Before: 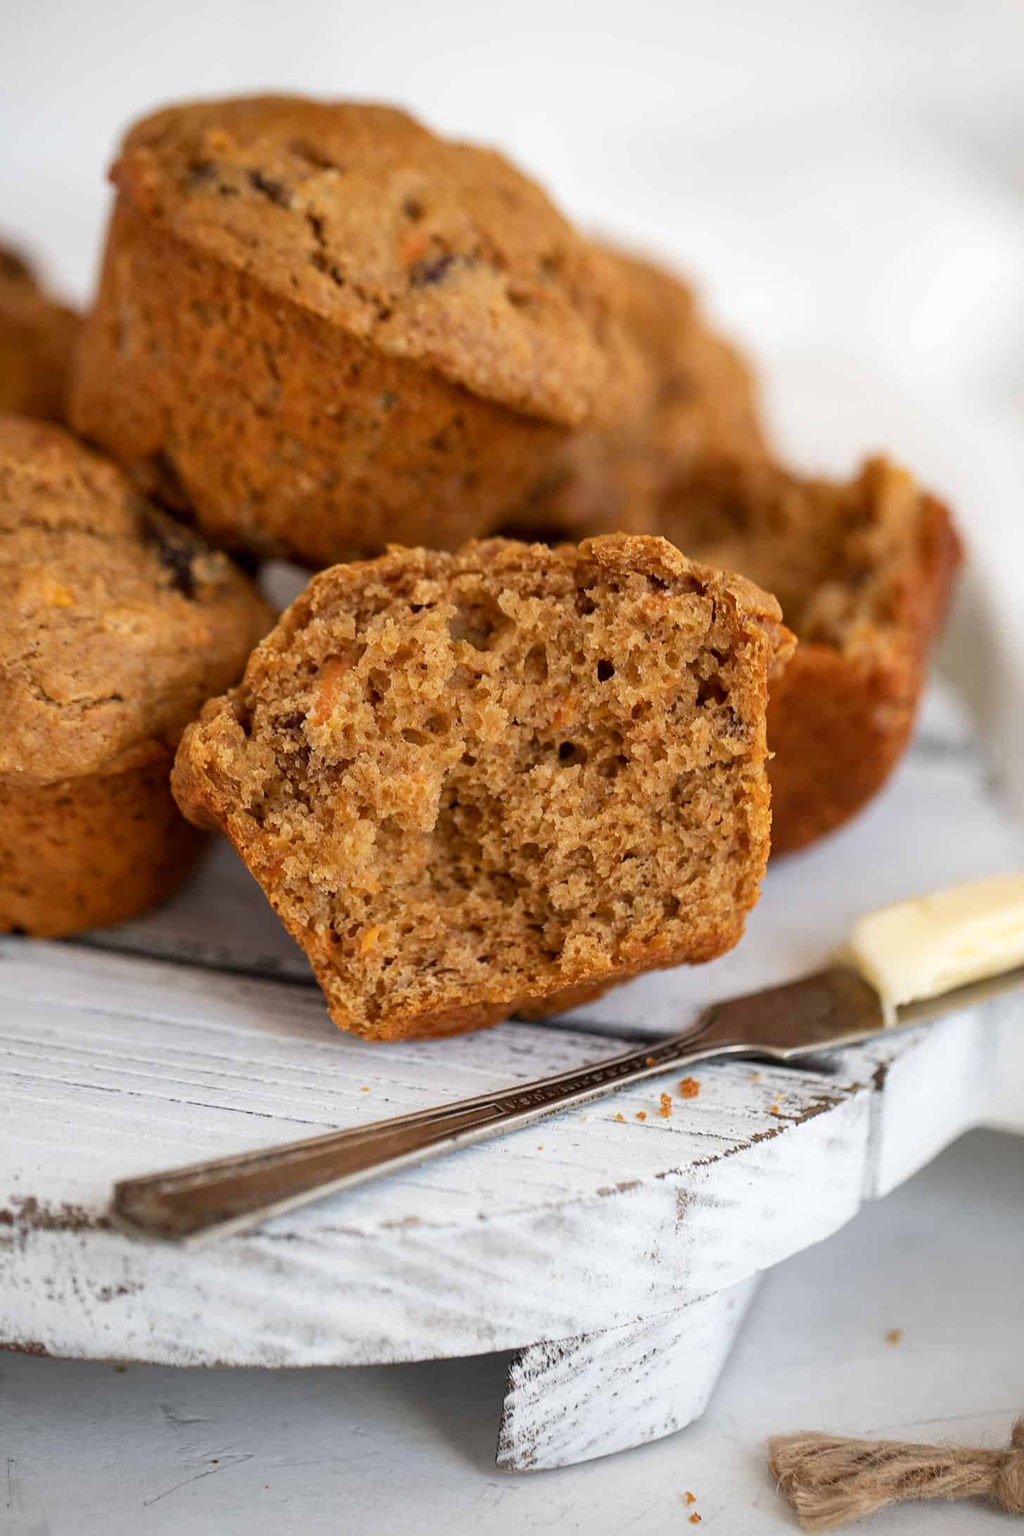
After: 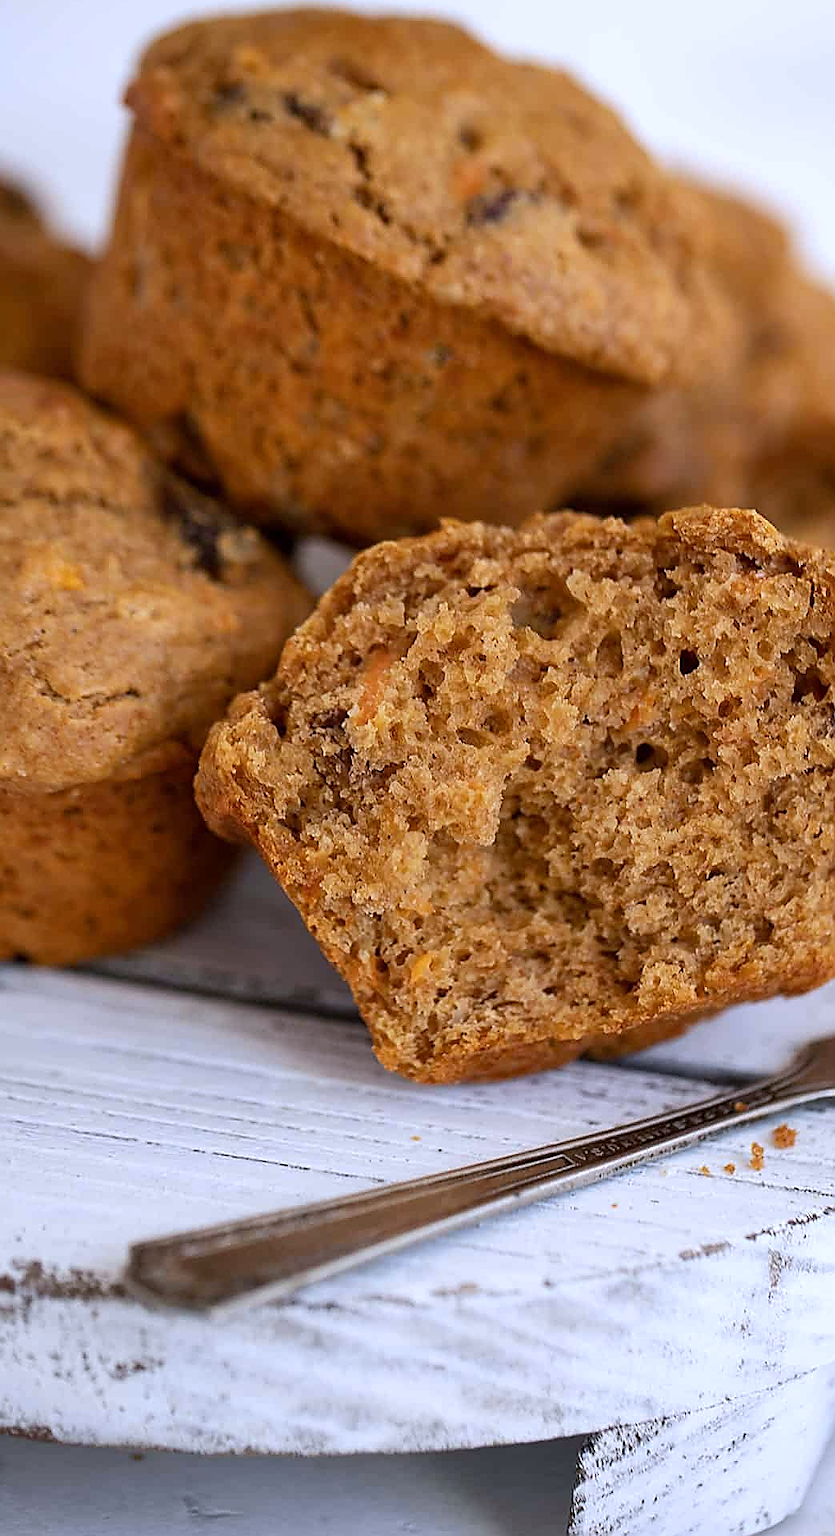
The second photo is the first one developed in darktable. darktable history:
sharpen: radius 1.4, amount 1.25, threshold 0.7
white balance: red 0.967, blue 1.119, emerald 0.756
crop: top 5.803%, right 27.864%, bottom 5.804%
